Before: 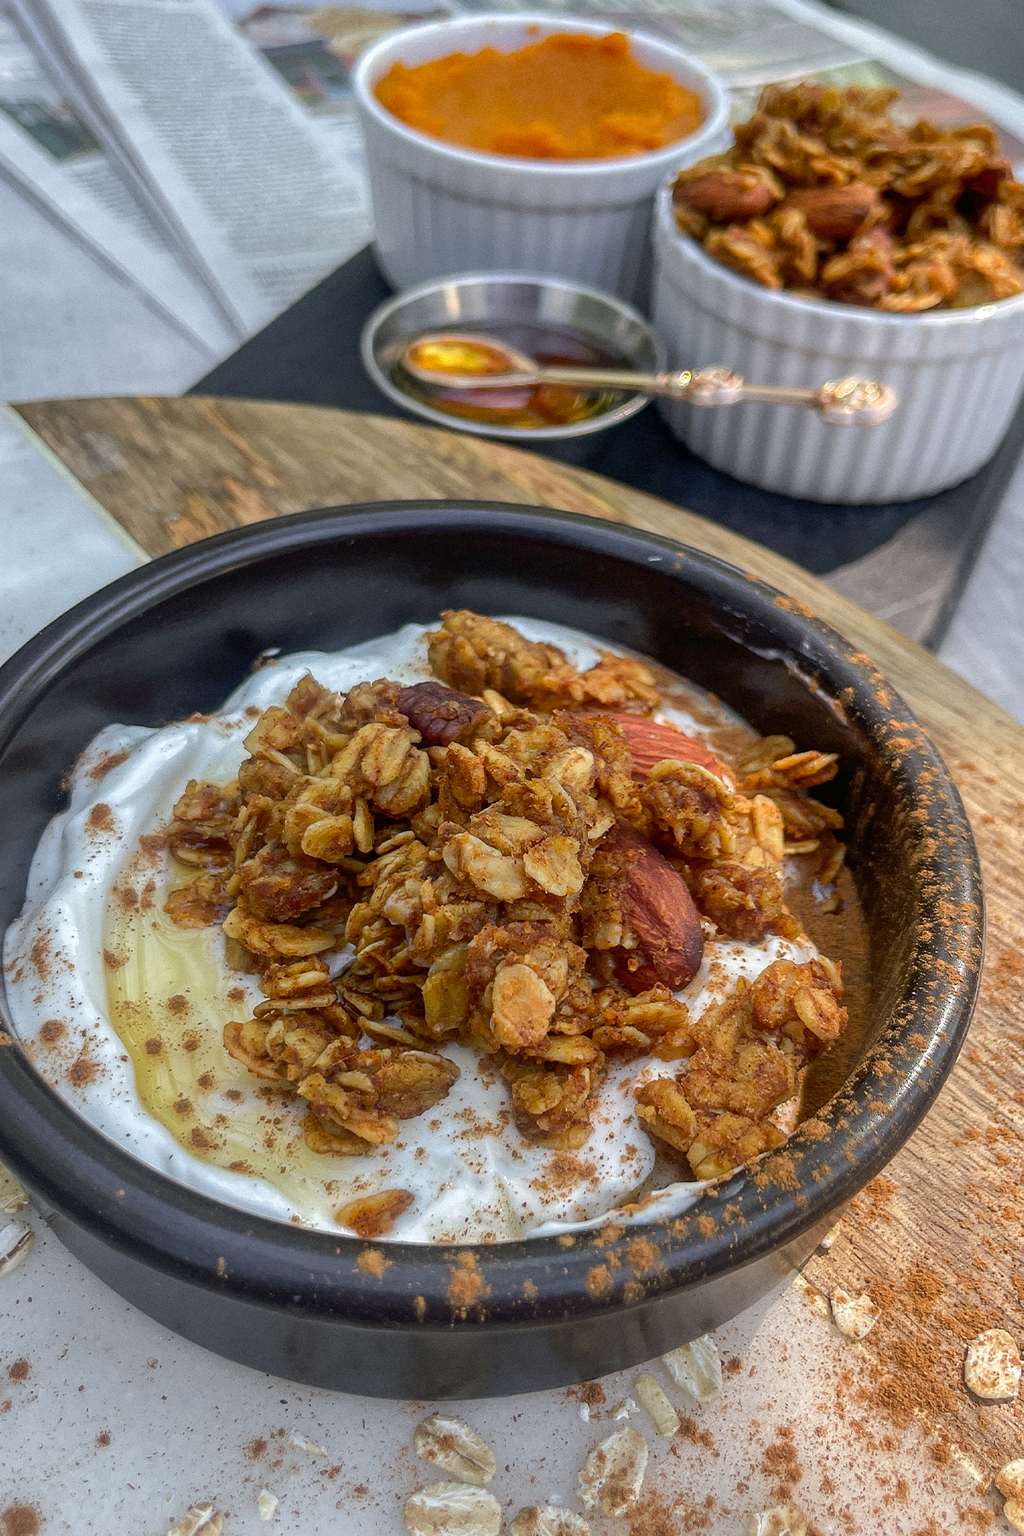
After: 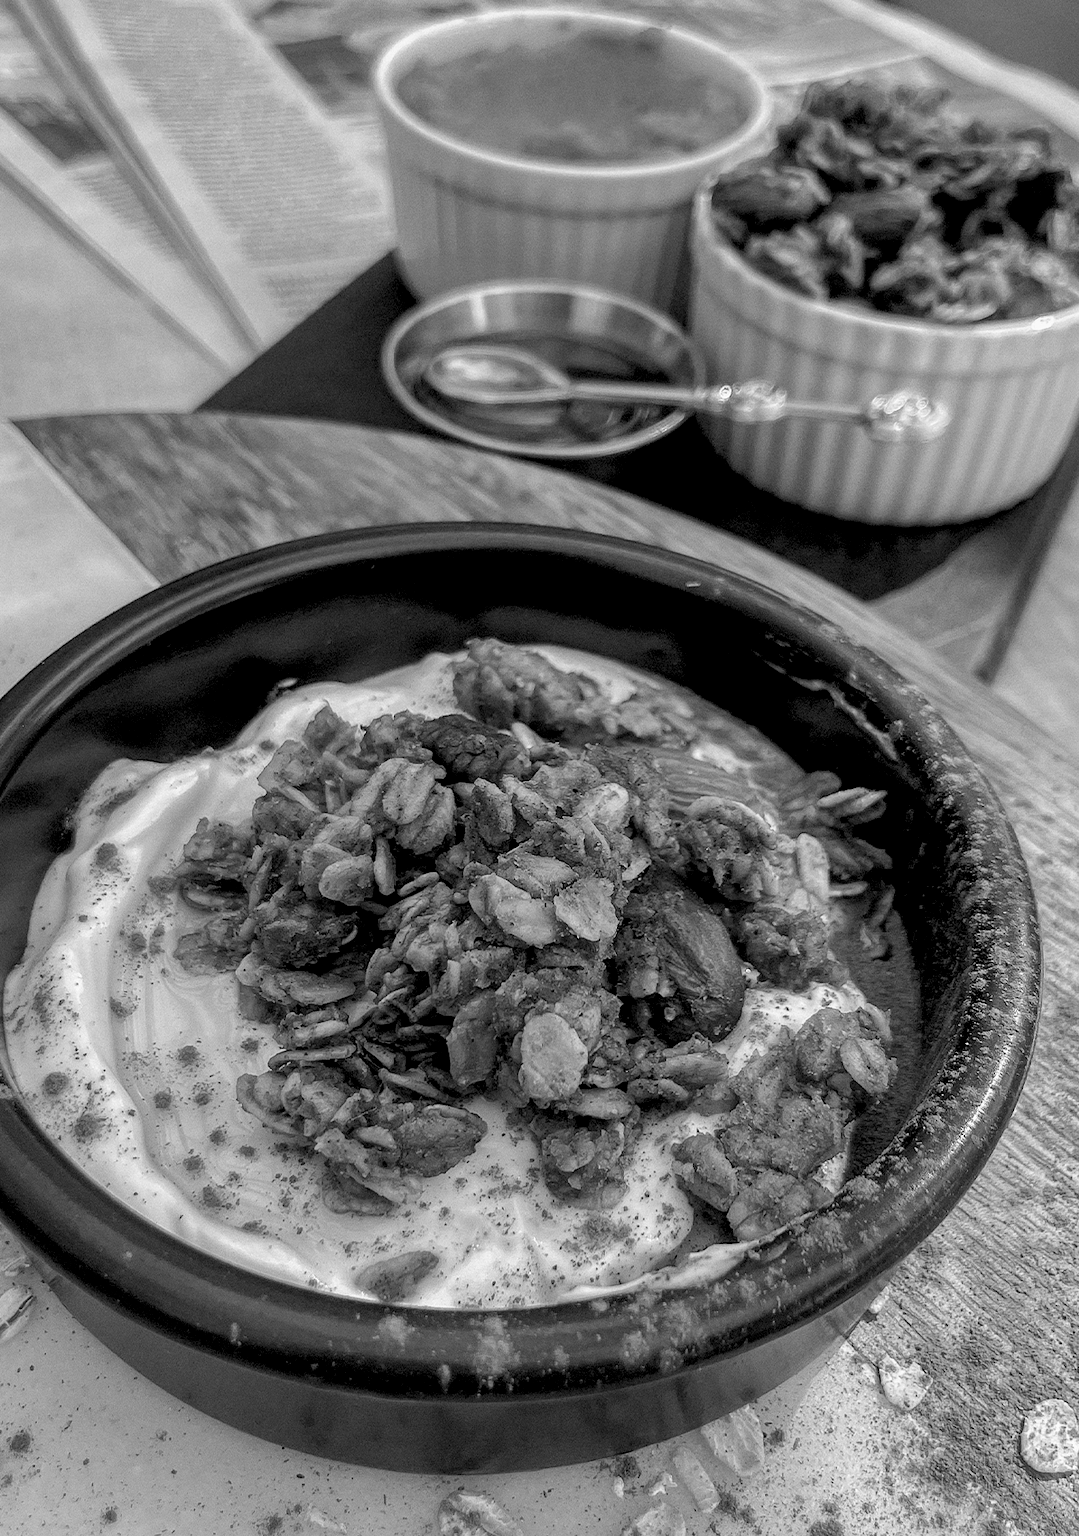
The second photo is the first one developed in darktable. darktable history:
exposure: black level correction 0.016, exposure -0.009 EV, compensate highlight preservation false
crop: top 0.448%, right 0.264%, bottom 5.045%
color zones: curves: ch1 [(0.239, 0.552) (0.75, 0.5)]; ch2 [(0.25, 0.462) (0.749, 0.457)], mix 25.94%
monochrome: a -6.99, b 35.61, size 1.4
